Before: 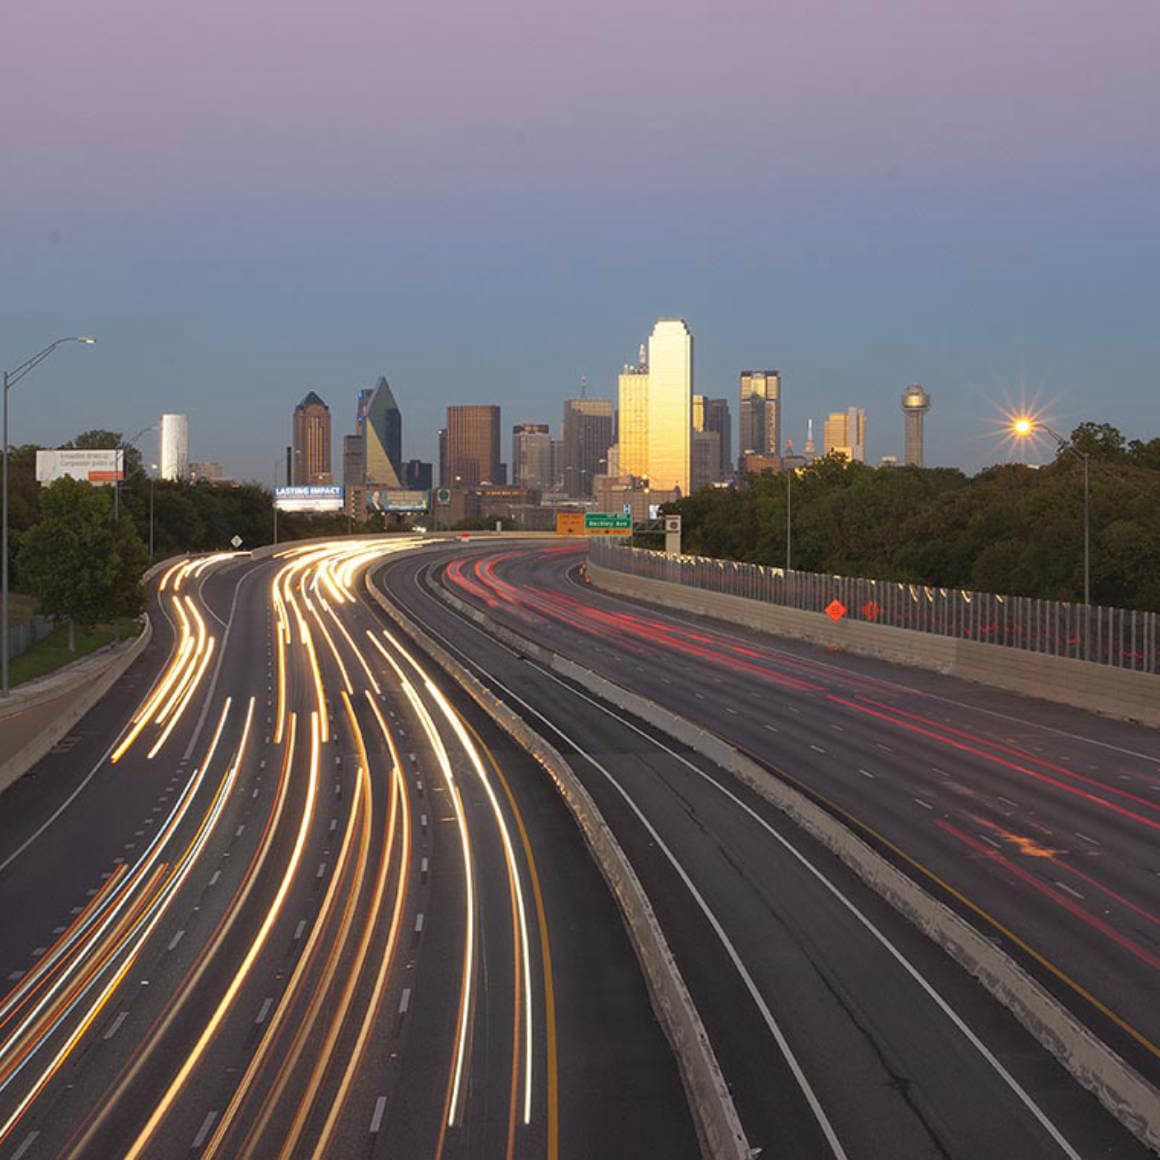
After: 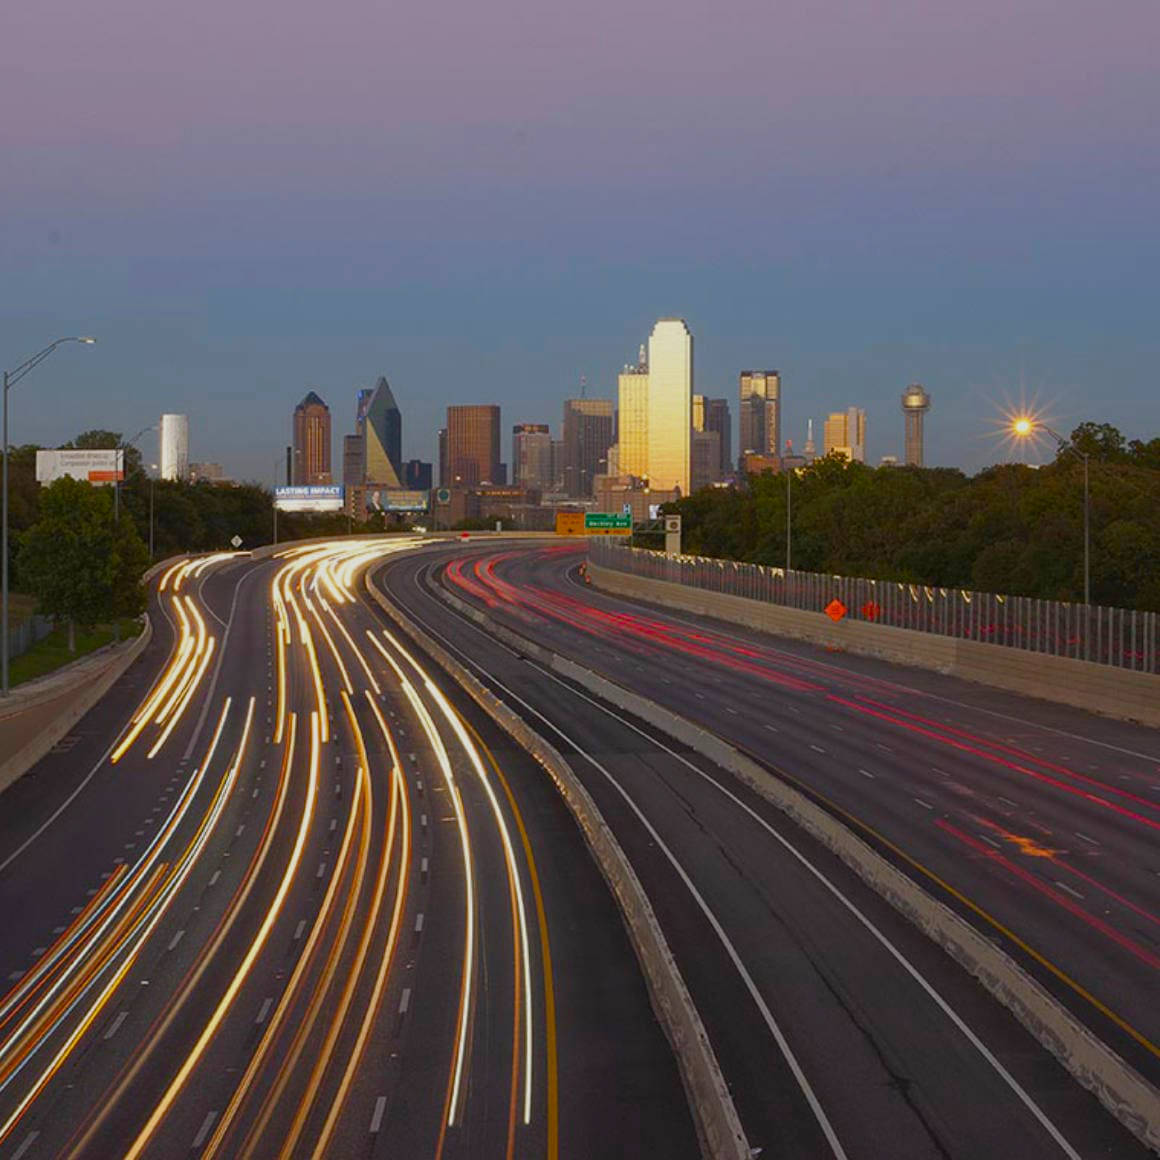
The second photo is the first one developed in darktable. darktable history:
color balance rgb: perceptual saturation grading › global saturation 20%, perceptual saturation grading › highlights -25%, perceptual saturation grading › shadows 50%
exposure: exposure -0.462 EV, compensate highlight preservation false
white balance: emerald 1
